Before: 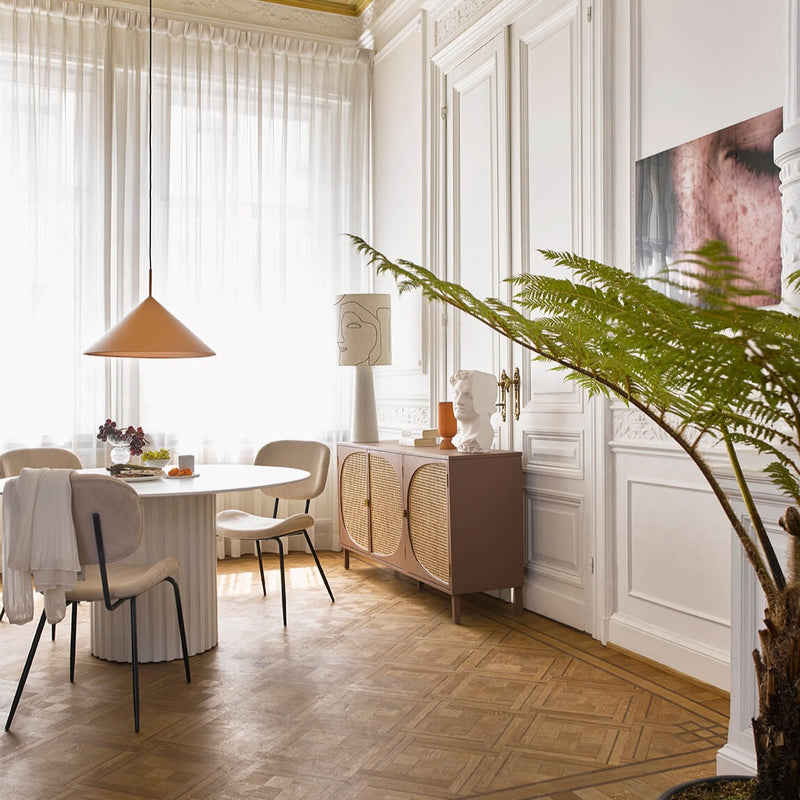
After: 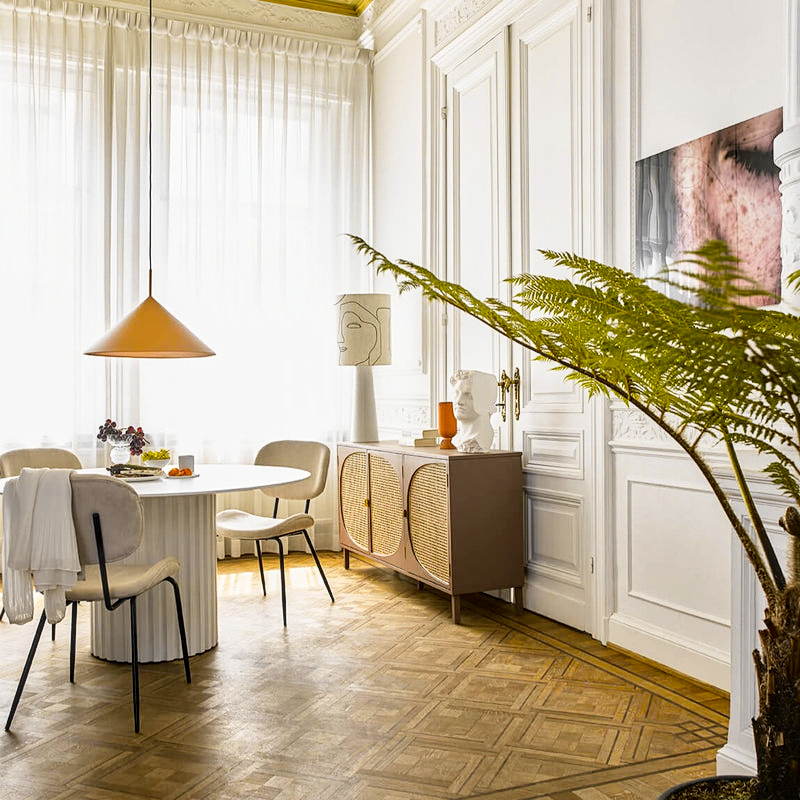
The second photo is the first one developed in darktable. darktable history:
sharpen: amount 0.2
tone curve: curves: ch0 [(0, 0) (0.136, 0.084) (0.346, 0.366) (0.489, 0.559) (0.66, 0.748) (0.849, 0.902) (1, 0.974)]; ch1 [(0, 0) (0.353, 0.344) (0.45, 0.46) (0.498, 0.498) (0.521, 0.512) (0.563, 0.559) (0.592, 0.605) (0.641, 0.673) (1, 1)]; ch2 [(0, 0) (0.333, 0.346) (0.375, 0.375) (0.424, 0.43) (0.476, 0.492) (0.502, 0.502) (0.524, 0.531) (0.579, 0.61) (0.612, 0.644) (0.641, 0.722) (1, 1)], color space Lab, independent channels, preserve colors none
local contrast: on, module defaults
